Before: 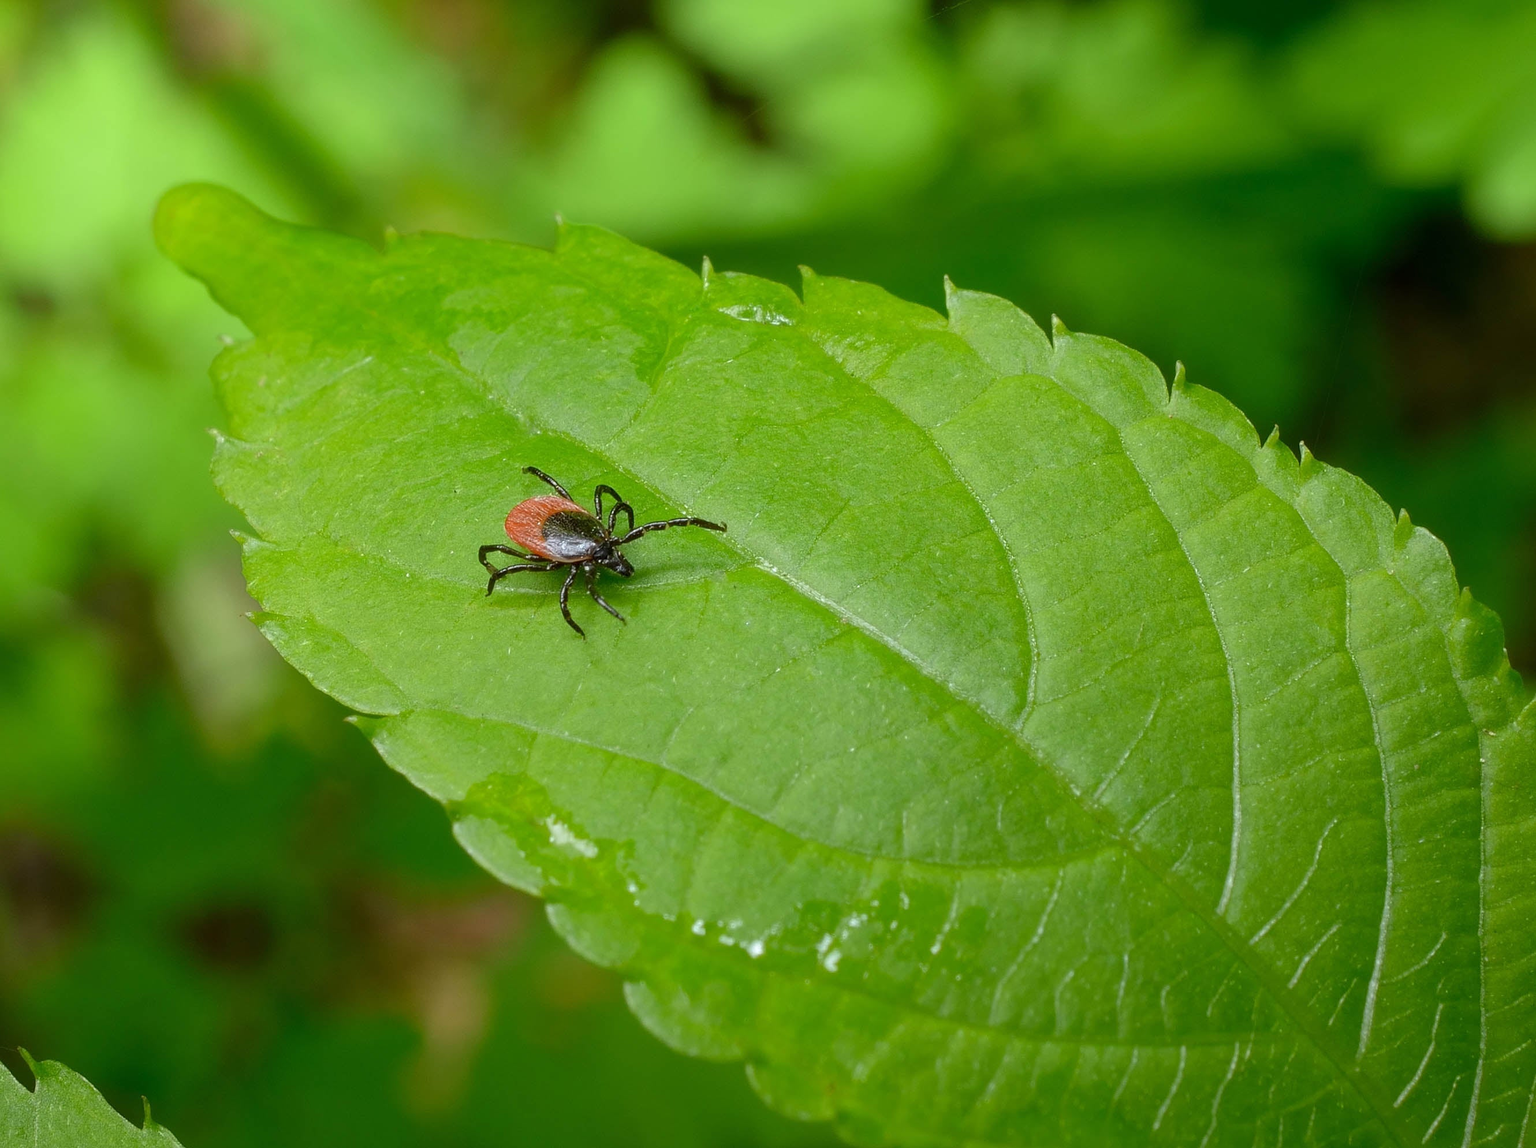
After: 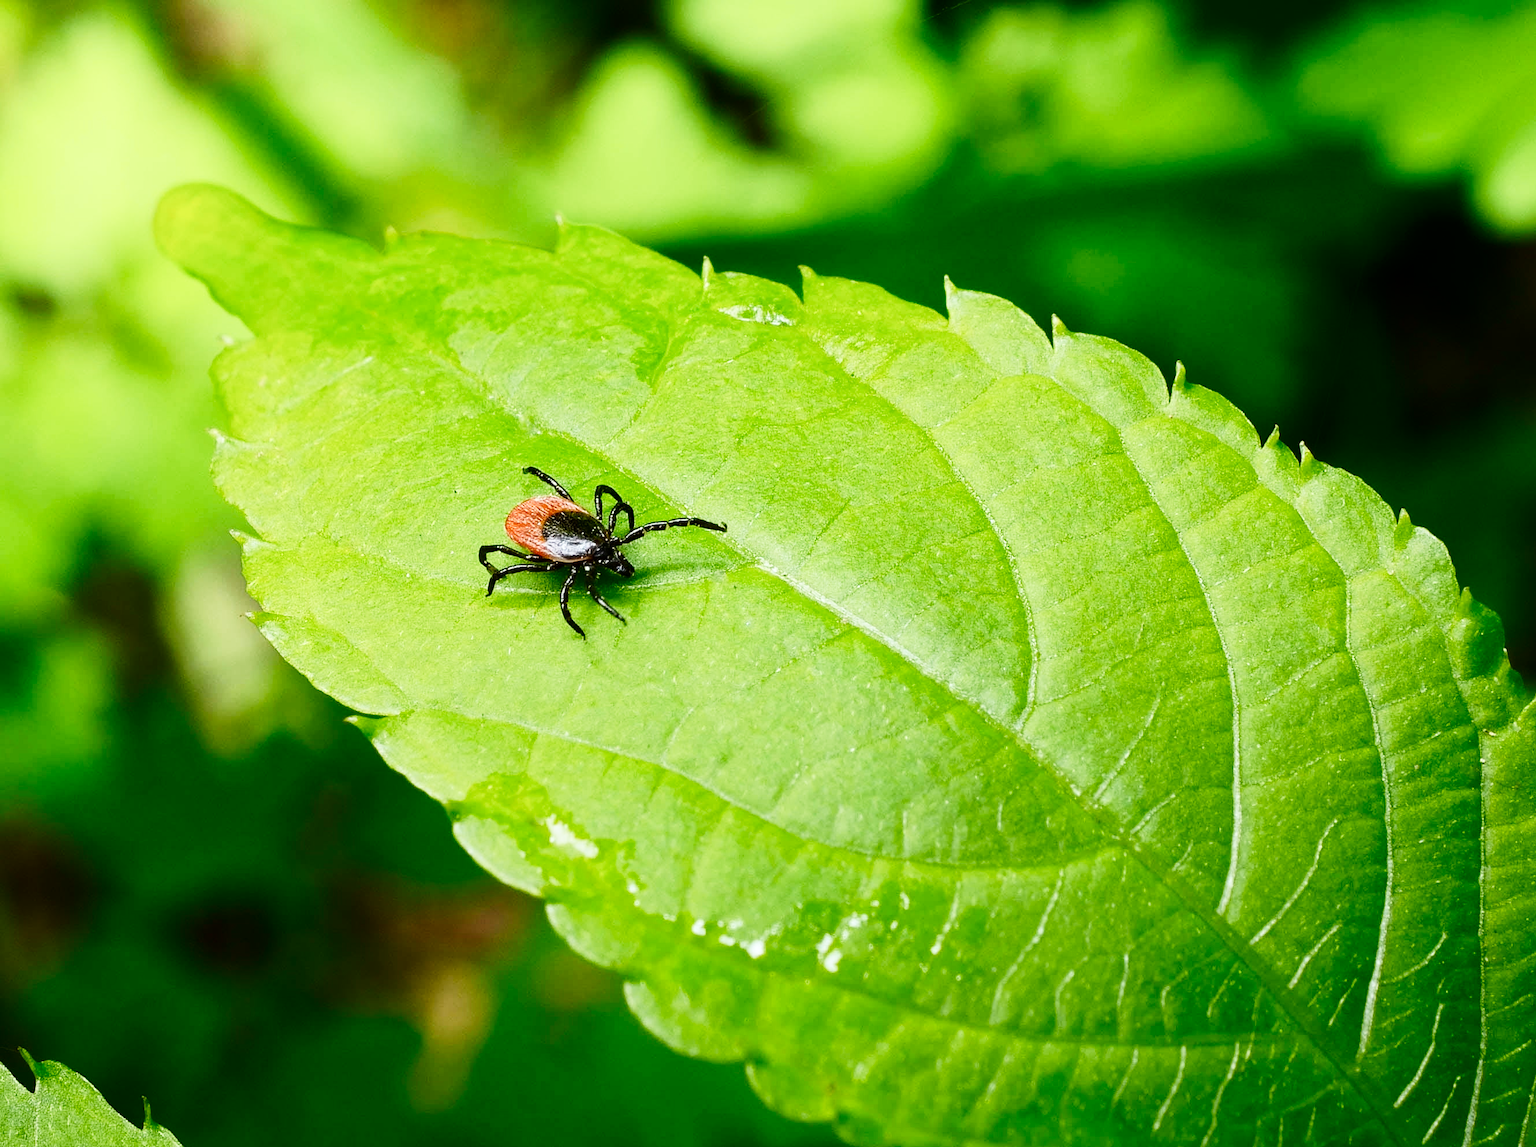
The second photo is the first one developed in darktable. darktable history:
contrast brightness saturation: contrast 0.287
tone curve: curves: ch0 [(0, 0) (0.051, 0.021) (0.11, 0.069) (0.249, 0.235) (0.452, 0.526) (0.596, 0.713) (0.703, 0.83) (0.851, 0.938) (1, 1)]; ch1 [(0, 0) (0.1, 0.038) (0.318, 0.221) (0.413, 0.325) (0.443, 0.412) (0.483, 0.474) (0.503, 0.501) (0.516, 0.517) (0.548, 0.568) (0.569, 0.599) (0.594, 0.634) (0.666, 0.701) (1, 1)]; ch2 [(0, 0) (0.453, 0.435) (0.479, 0.476) (0.504, 0.5) (0.529, 0.537) (0.556, 0.583) (0.584, 0.618) (0.824, 0.815) (1, 1)], preserve colors none
